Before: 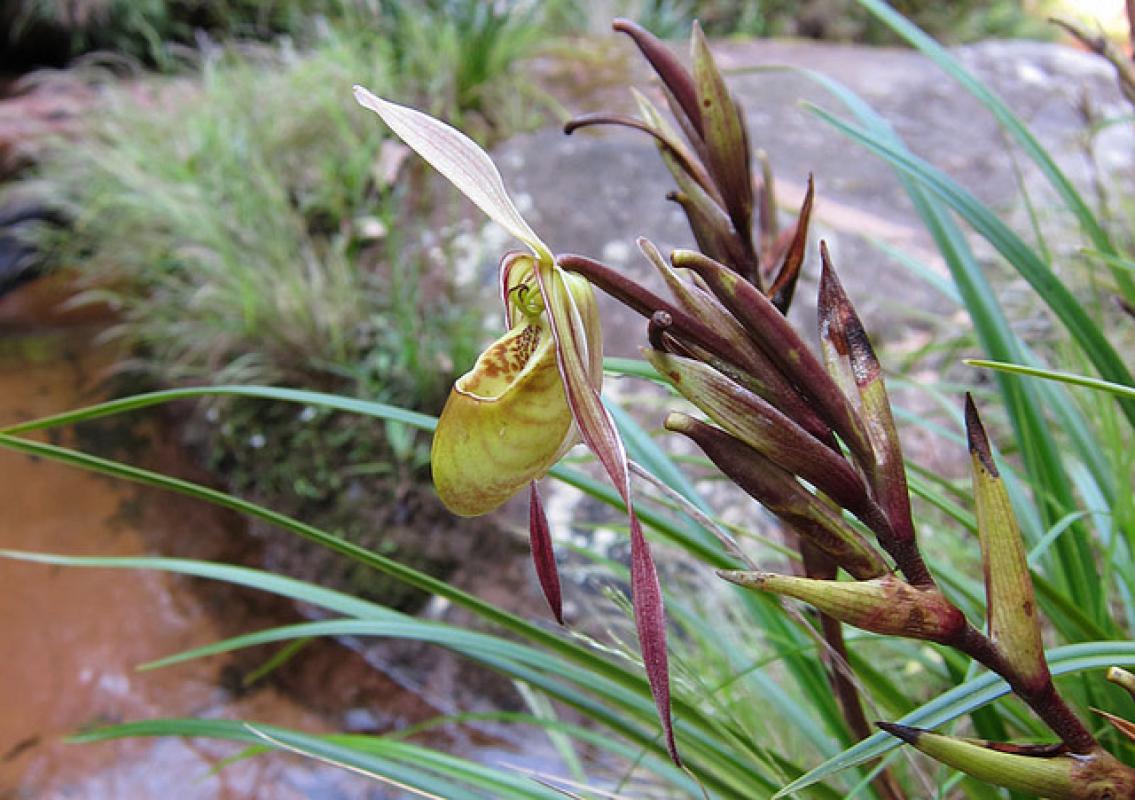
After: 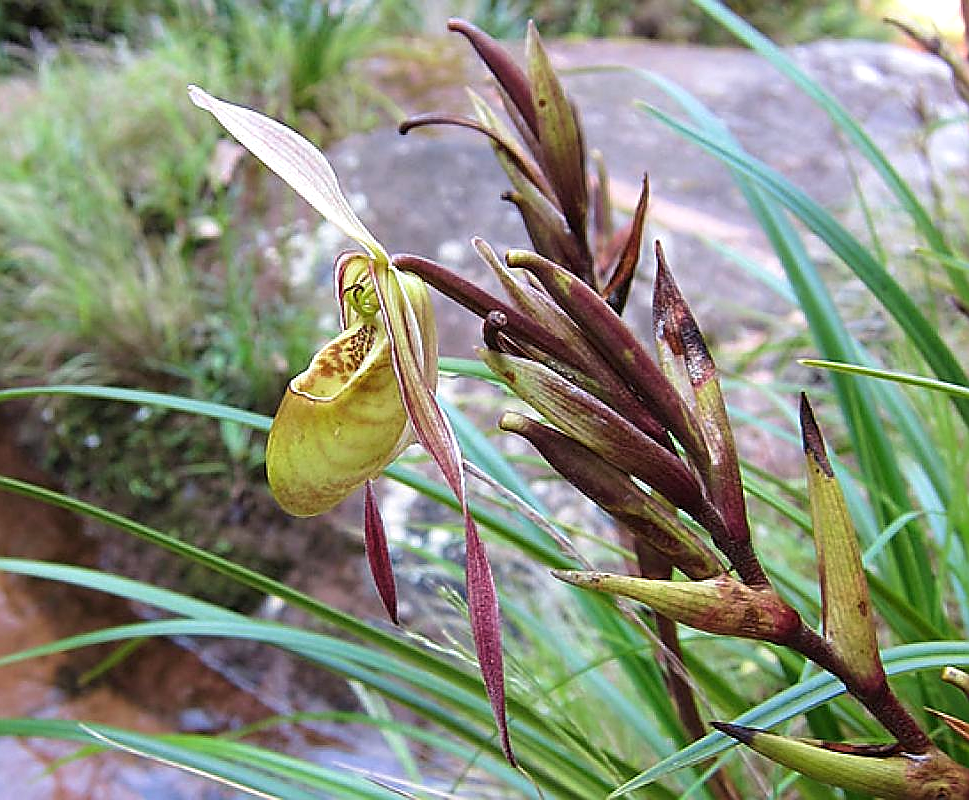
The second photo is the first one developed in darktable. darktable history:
sharpen: radius 1.4, amount 1.25, threshold 0.7
crop and rotate: left 14.584%
velvia: strength 15%
exposure: exposure 0.236 EV, compensate highlight preservation false
